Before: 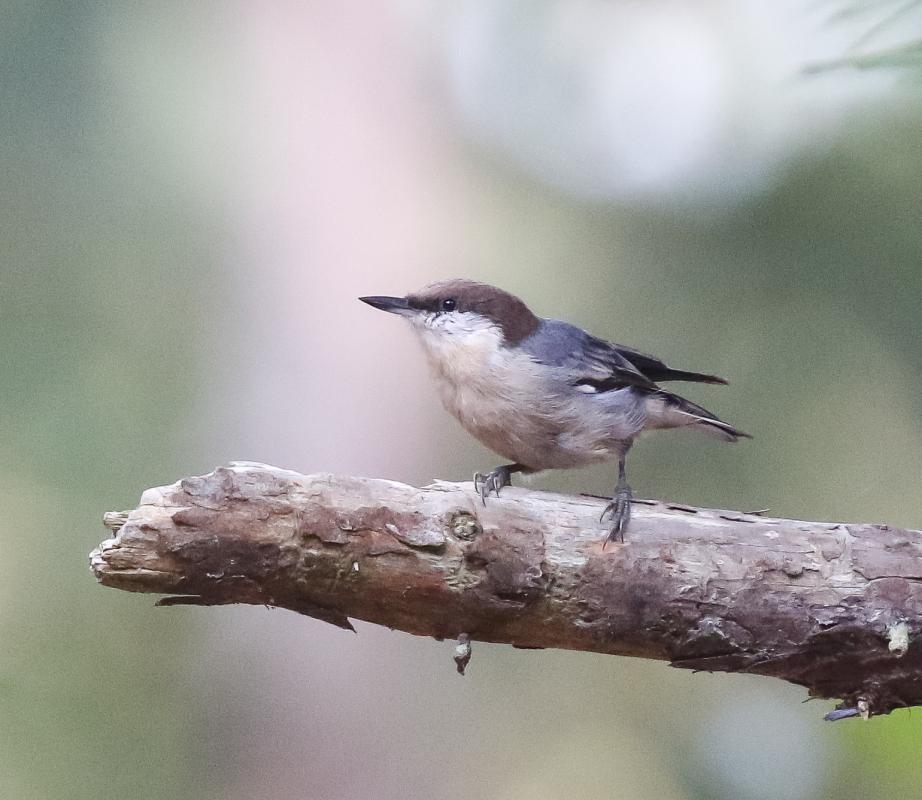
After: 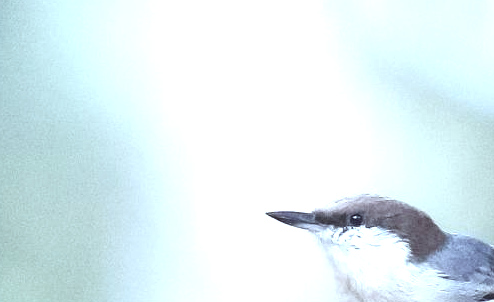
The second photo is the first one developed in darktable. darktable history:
color correction: highlights a* -12.64, highlights b* -18.1, saturation 0.7
crop: left 10.121%, top 10.631%, right 36.218%, bottom 51.526%
exposure: black level correction 0, exposure 0.9 EV, compensate highlight preservation false
color zones: curves: ch0 [(0, 0.613) (0.01, 0.613) (0.245, 0.448) (0.498, 0.529) (0.642, 0.665) (0.879, 0.777) (0.99, 0.613)]; ch1 [(0, 0) (0.143, 0) (0.286, 0) (0.429, 0) (0.571, 0) (0.714, 0) (0.857, 0)], mix -93.41%
